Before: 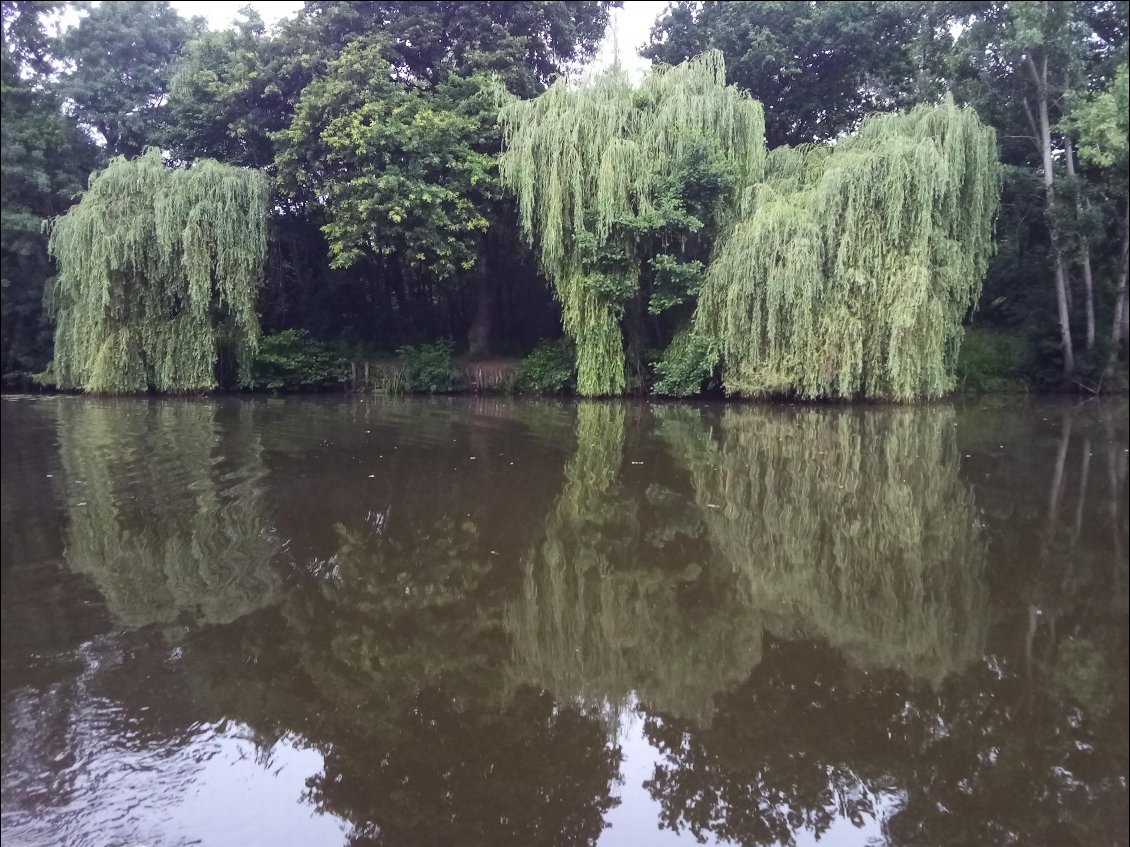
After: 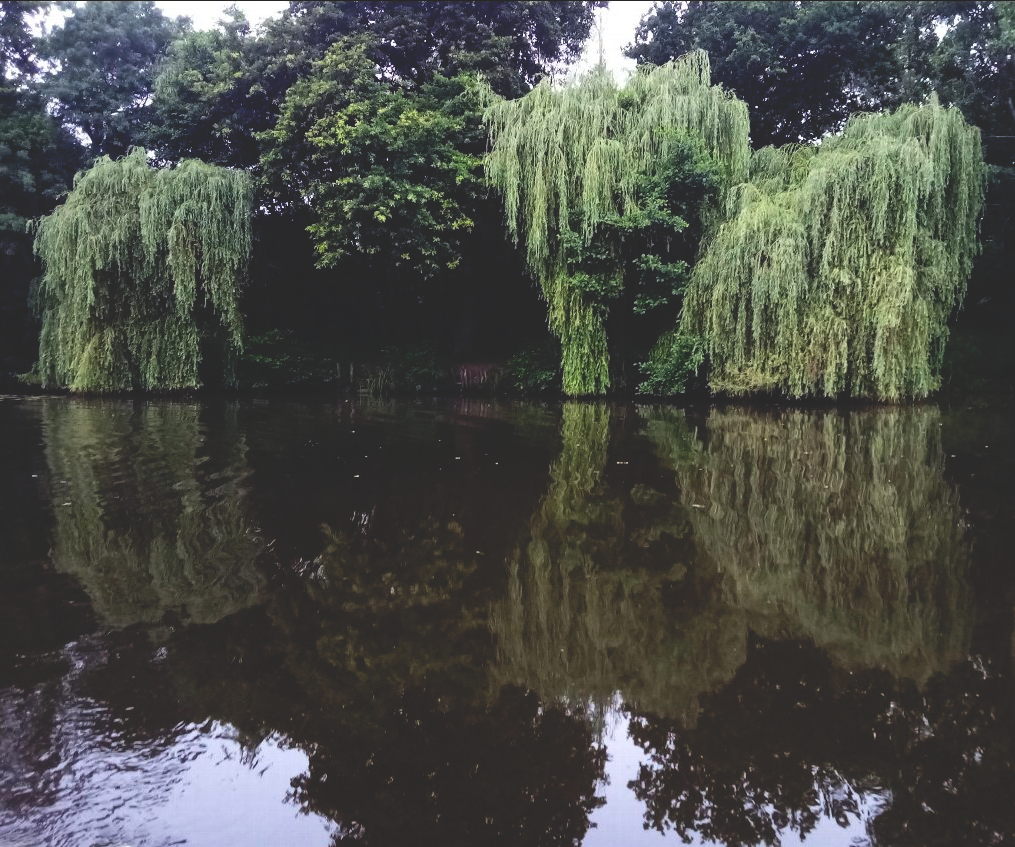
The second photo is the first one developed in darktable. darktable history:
base curve: curves: ch0 [(0, 0.02) (0.083, 0.036) (1, 1)], preserve colors none
crop and rotate: left 1.407%, right 8.707%
